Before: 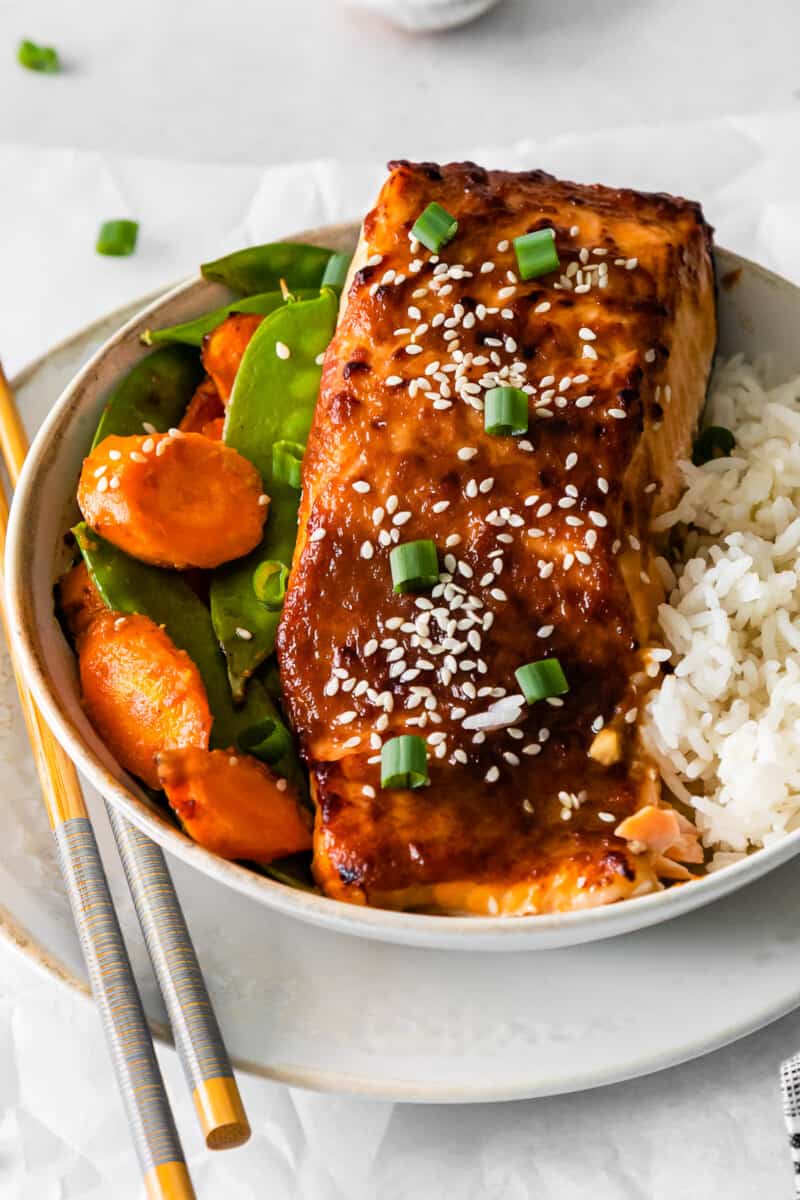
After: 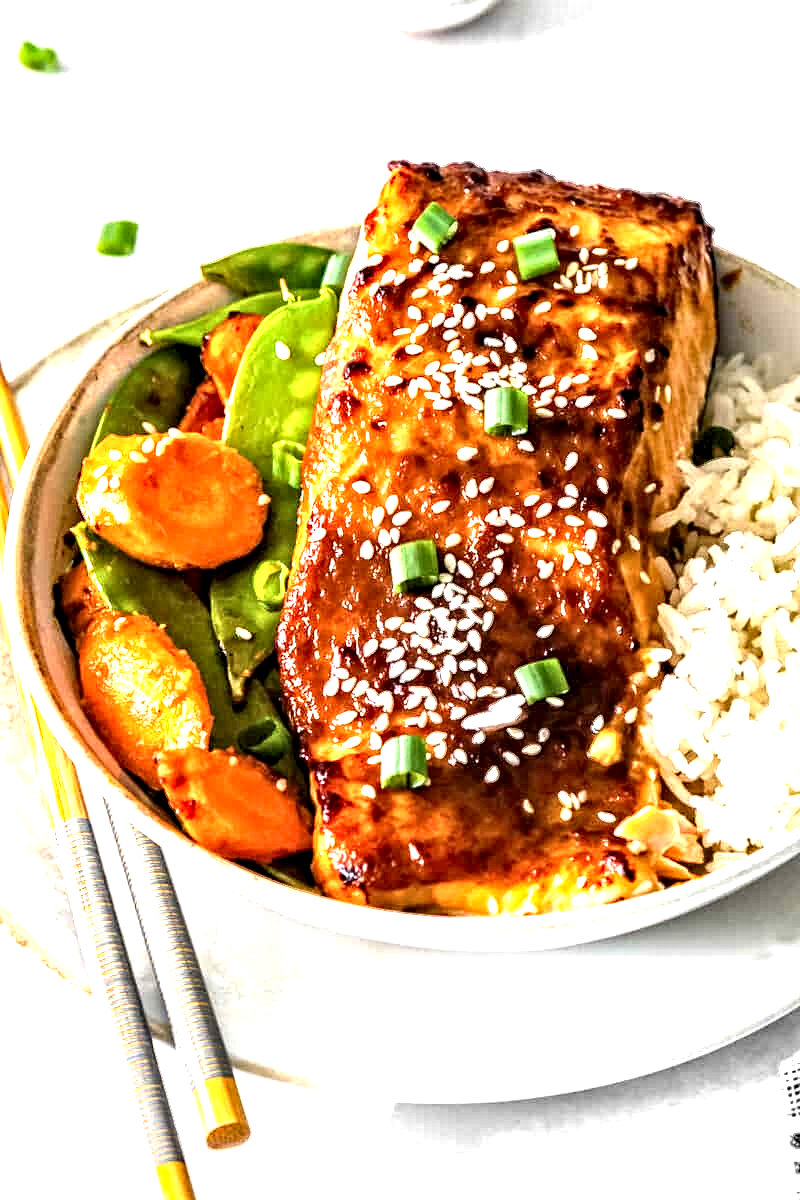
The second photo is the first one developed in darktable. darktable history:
exposure: black level correction 0.001, exposure 1.398 EV, compensate exposure bias true, compensate highlight preservation false
contrast equalizer: octaves 7, y [[0.5, 0.542, 0.583, 0.625, 0.667, 0.708], [0.5 ×6], [0.5 ×6], [0 ×6], [0 ×6]]
